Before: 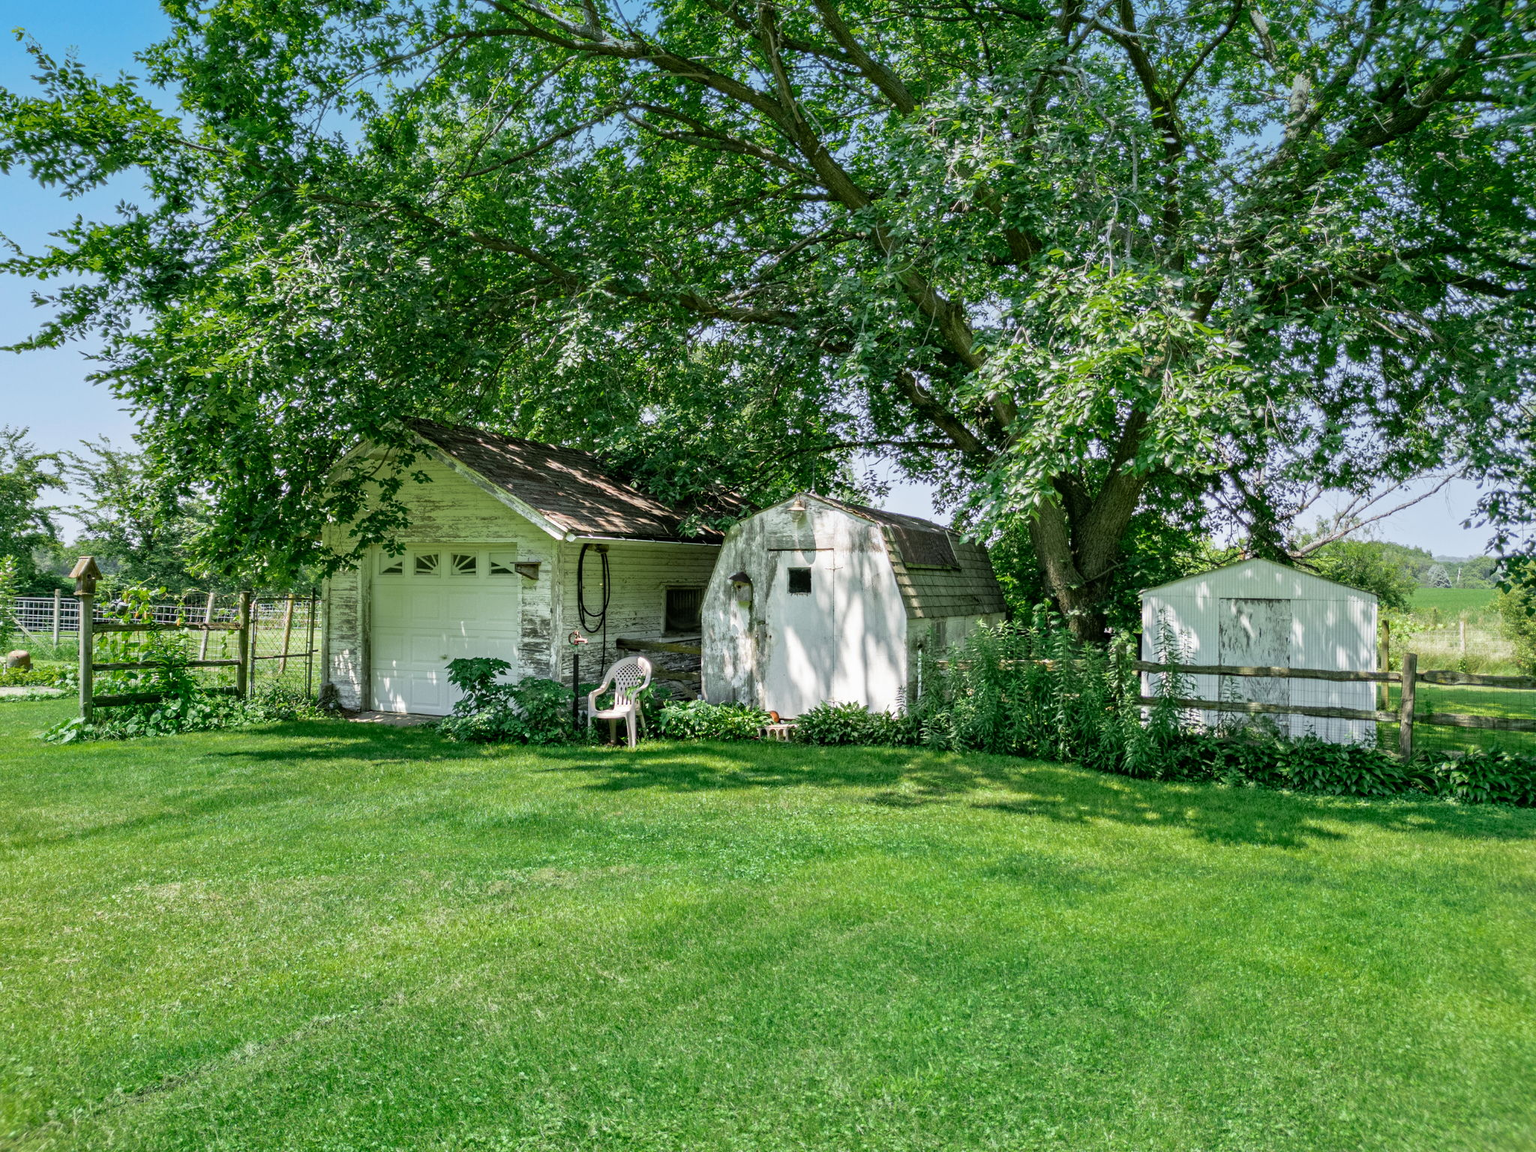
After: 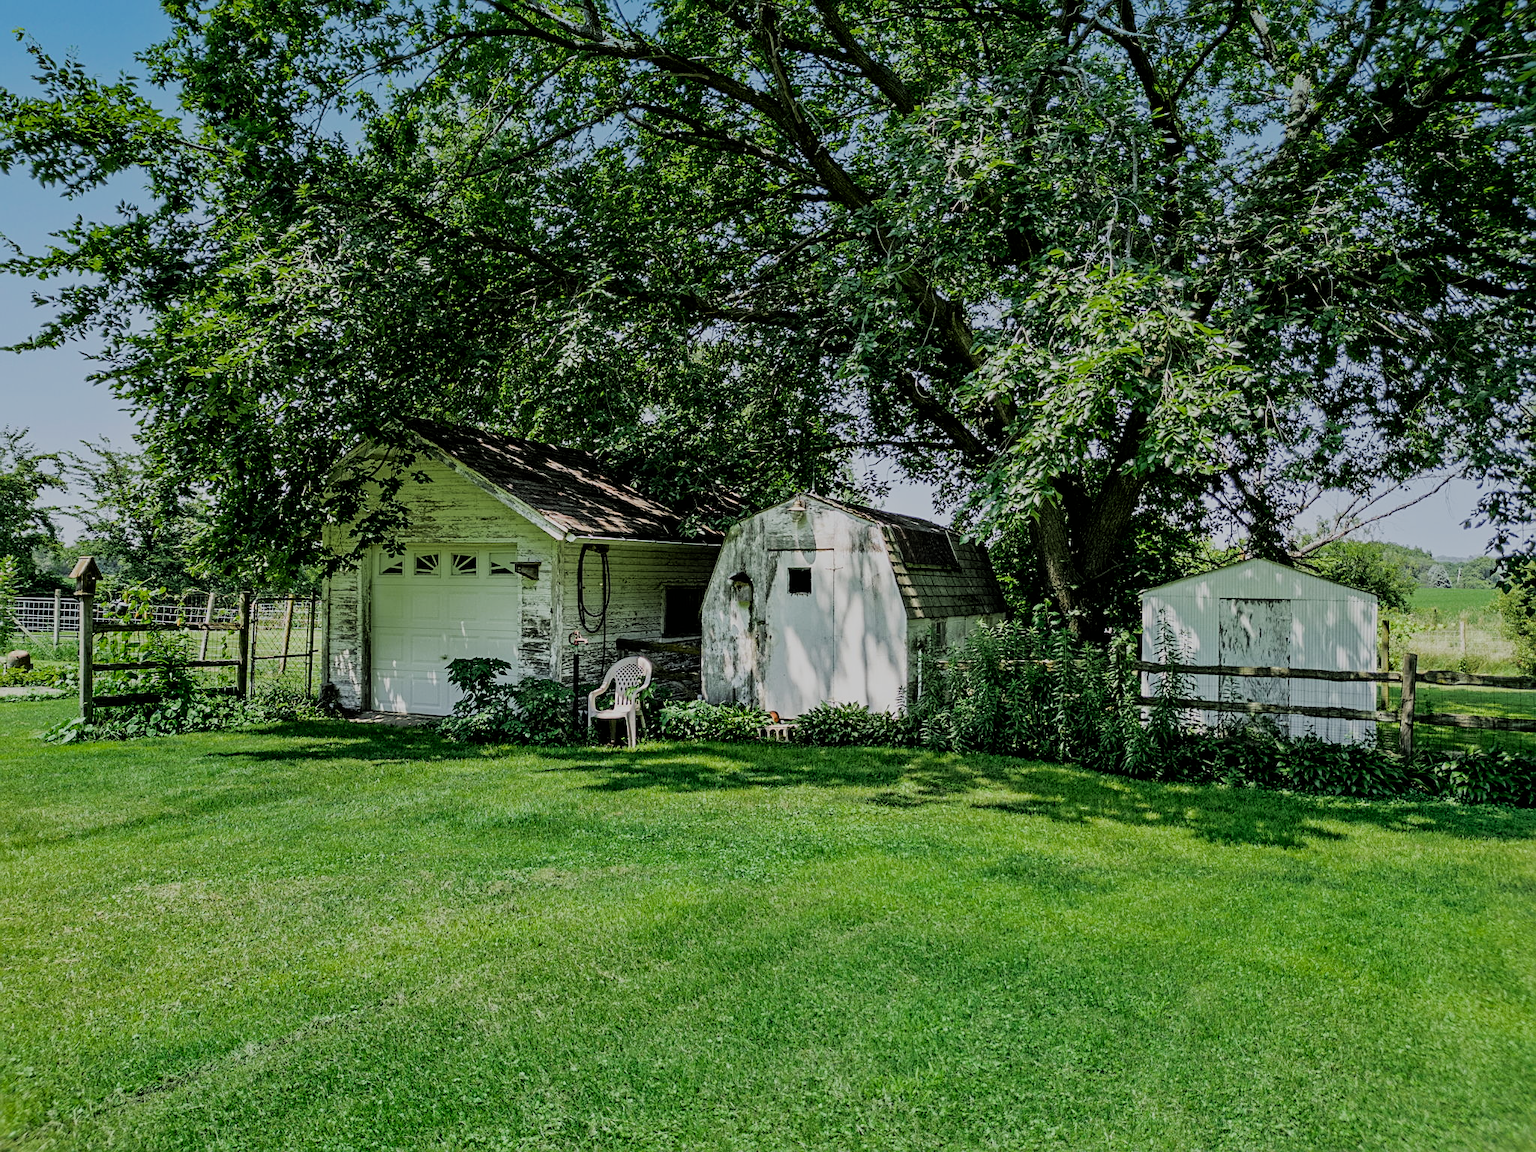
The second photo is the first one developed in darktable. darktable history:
color balance rgb: shadows lift › luminance -19.989%, power › luminance -14.953%, perceptual saturation grading › global saturation 0.534%, global vibrance 20%
filmic rgb: black relative exposure -6.06 EV, white relative exposure 6.96 EV, hardness 2.25
sharpen: on, module defaults
